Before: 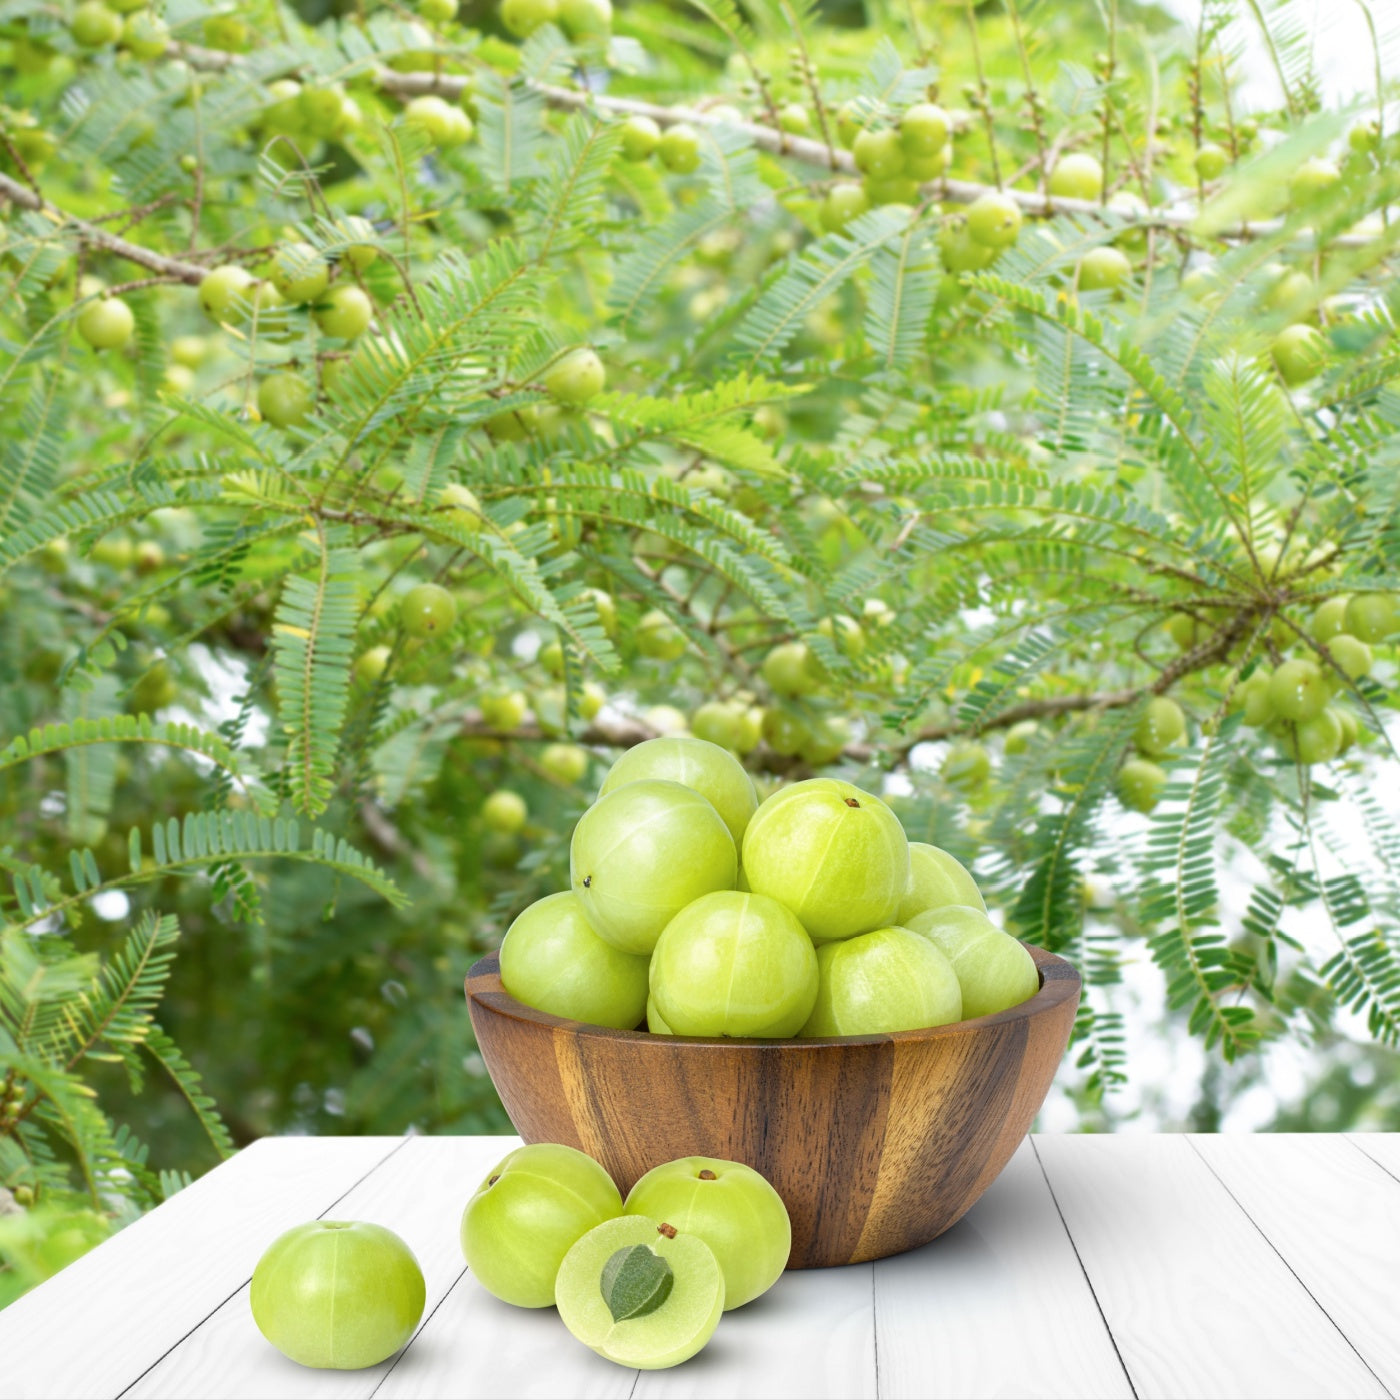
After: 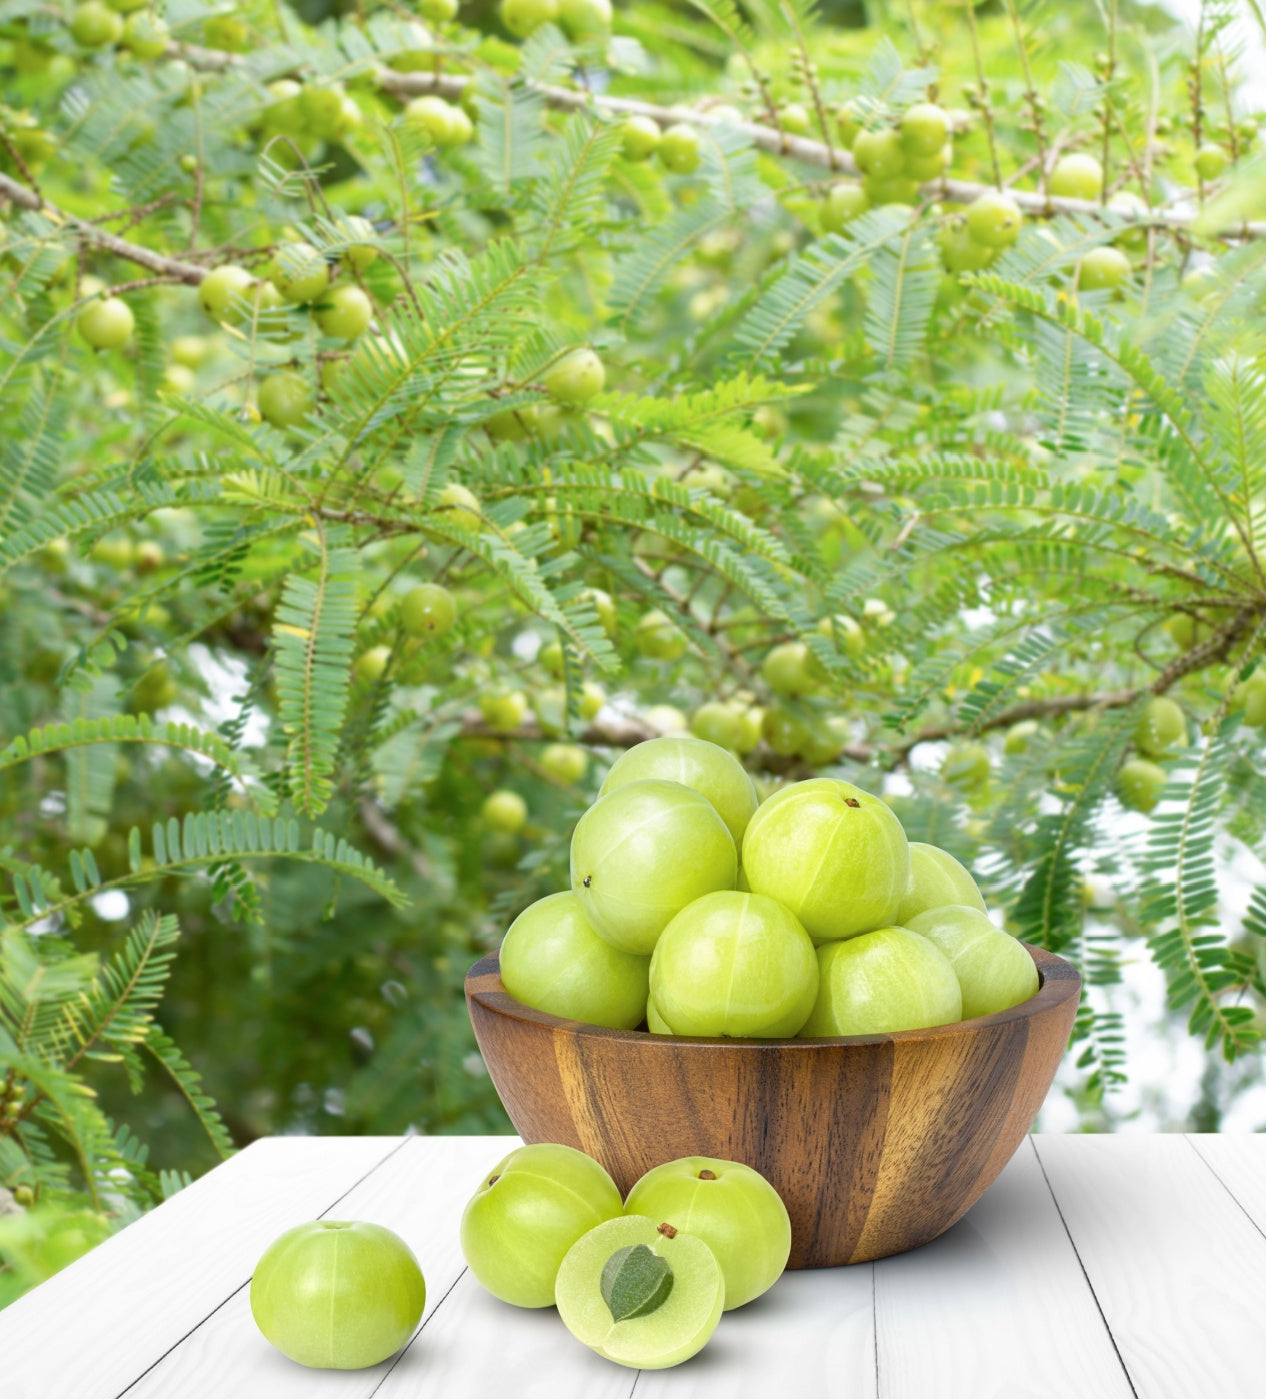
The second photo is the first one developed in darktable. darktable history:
crop: right 9.517%, bottom 0.036%
exposure: compensate highlight preservation false
